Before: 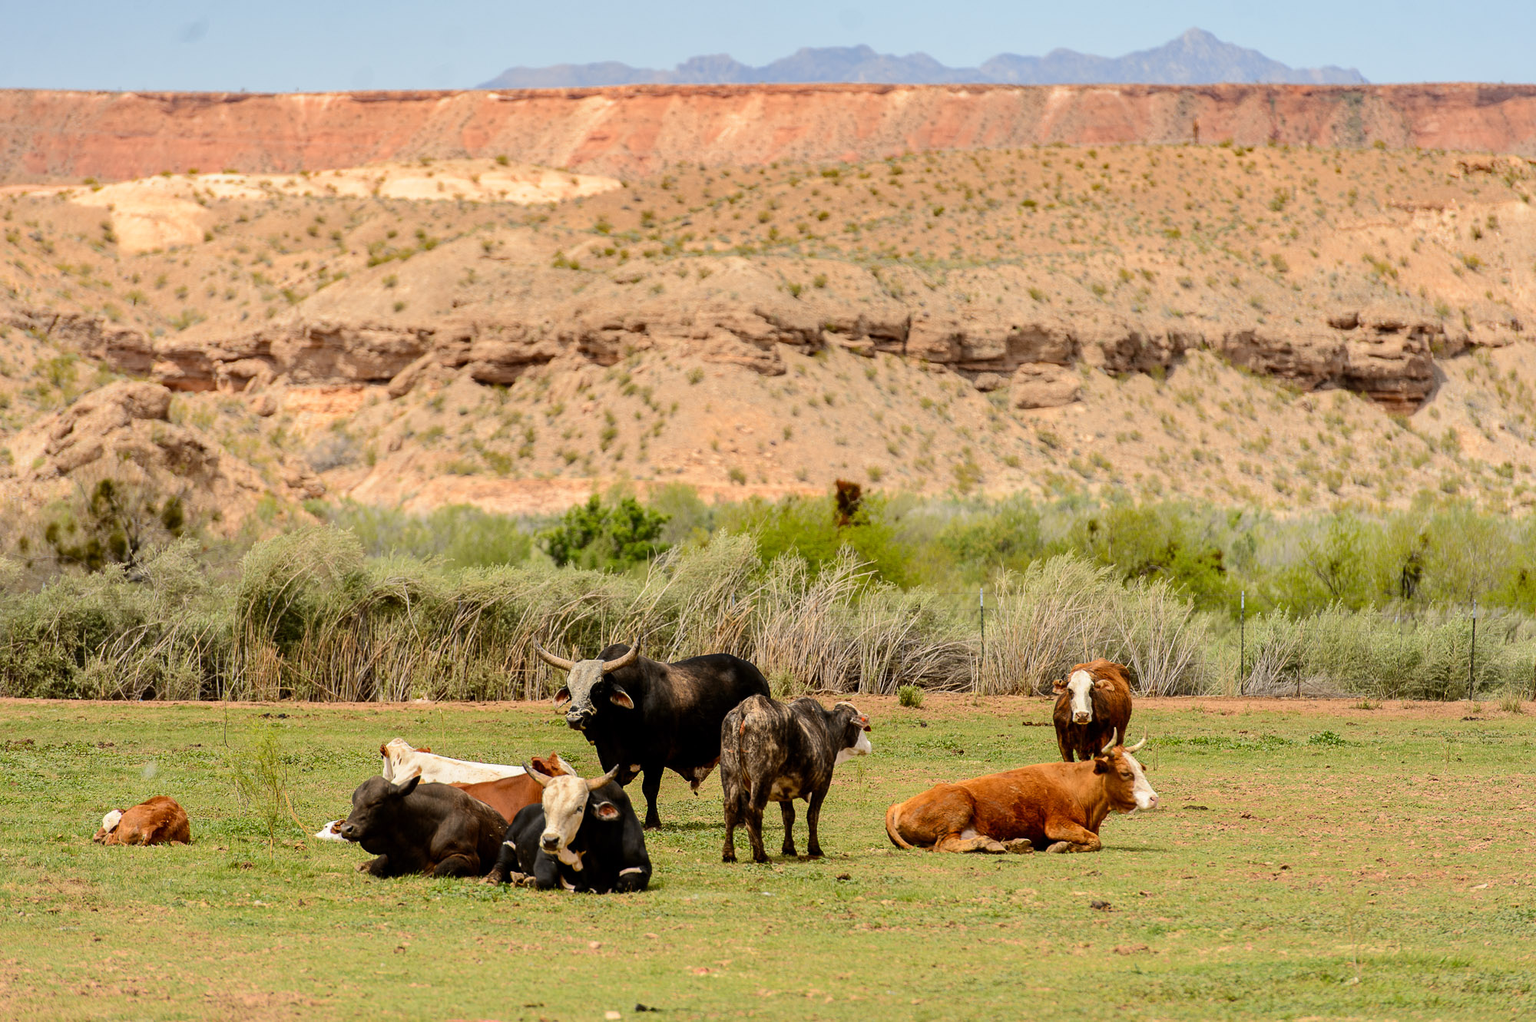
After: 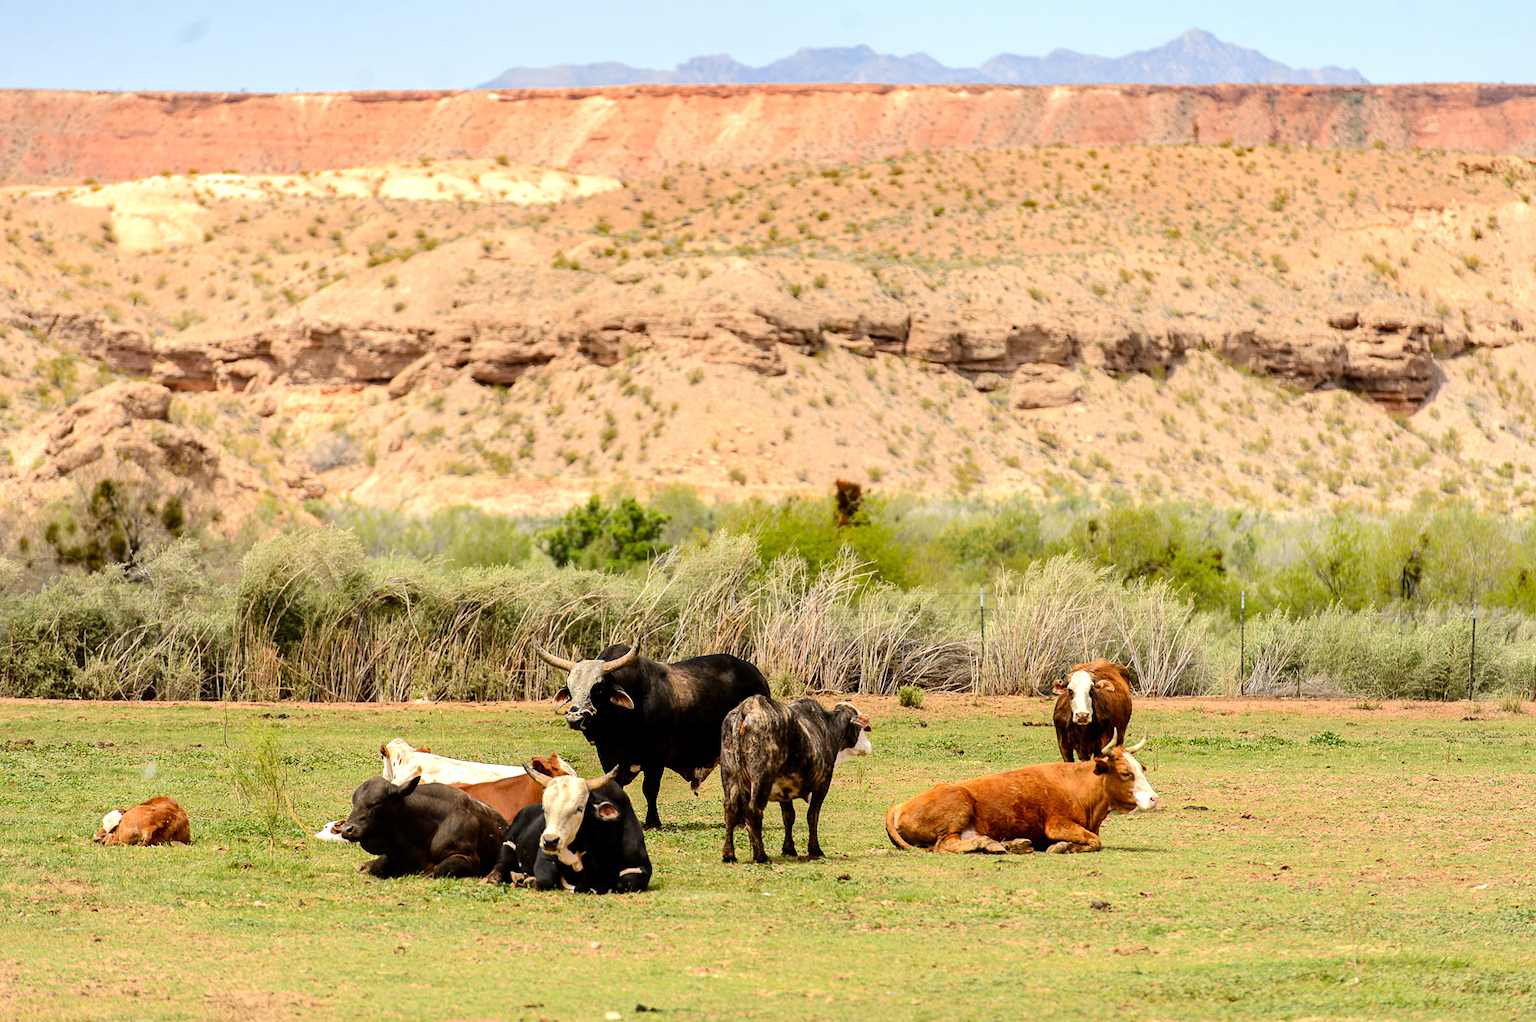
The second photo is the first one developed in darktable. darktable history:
tone equalizer: -8 EV -0.386 EV, -7 EV -0.404 EV, -6 EV -0.343 EV, -5 EV -0.236 EV, -3 EV 0.222 EV, -2 EV 0.332 EV, -1 EV 0.399 EV, +0 EV 0.438 EV
